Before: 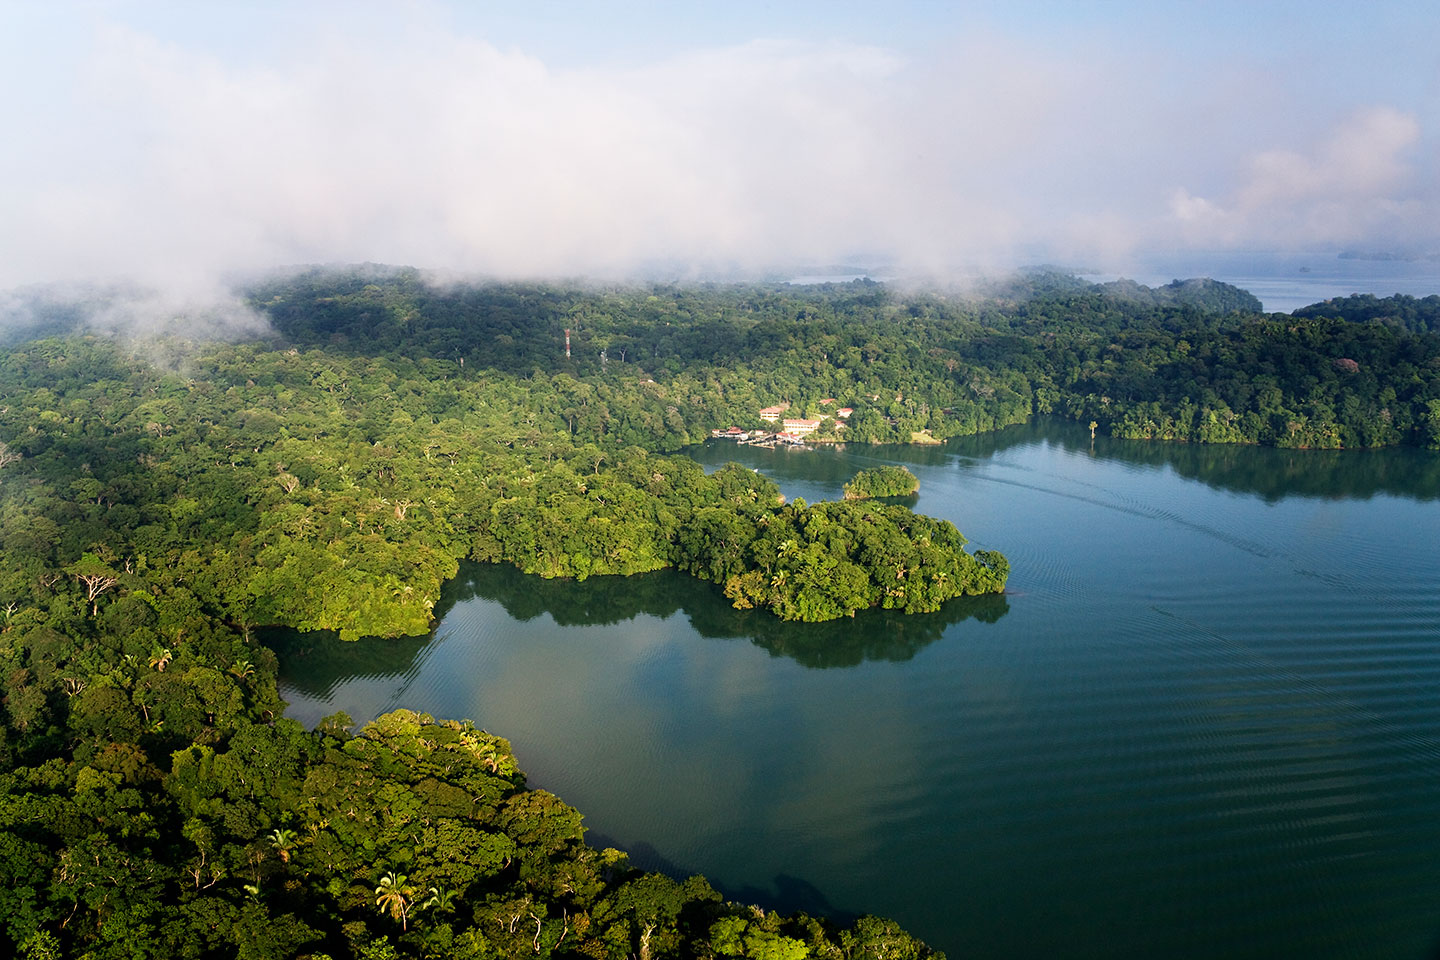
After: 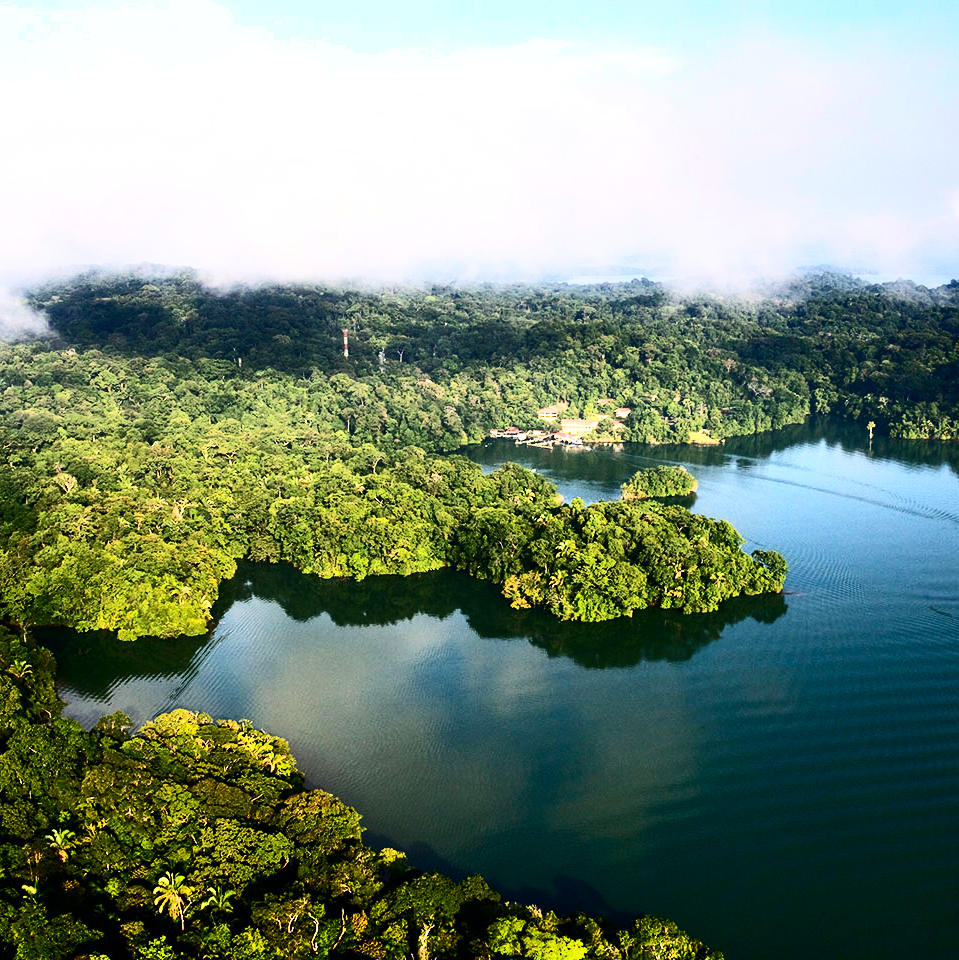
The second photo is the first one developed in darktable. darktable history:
contrast brightness saturation: contrast 0.4, brightness 0.1, saturation 0.21
tone equalizer: -8 EV -0.417 EV, -7 EV -0.389 EV, -6 EV -0.333 EV, -5 EV -0.222 EV, -3 EV 0.222 EV, -2 EV 0.333 EV, -1 EV 0.389 EV, +0 EV 0.417 EV, edges refinement/feathering 500, mask exposure compensation -1.57 EV, preserve details no
crop: left 15.419%, right 17.914%
shadows and highlights: soften with gaussian
